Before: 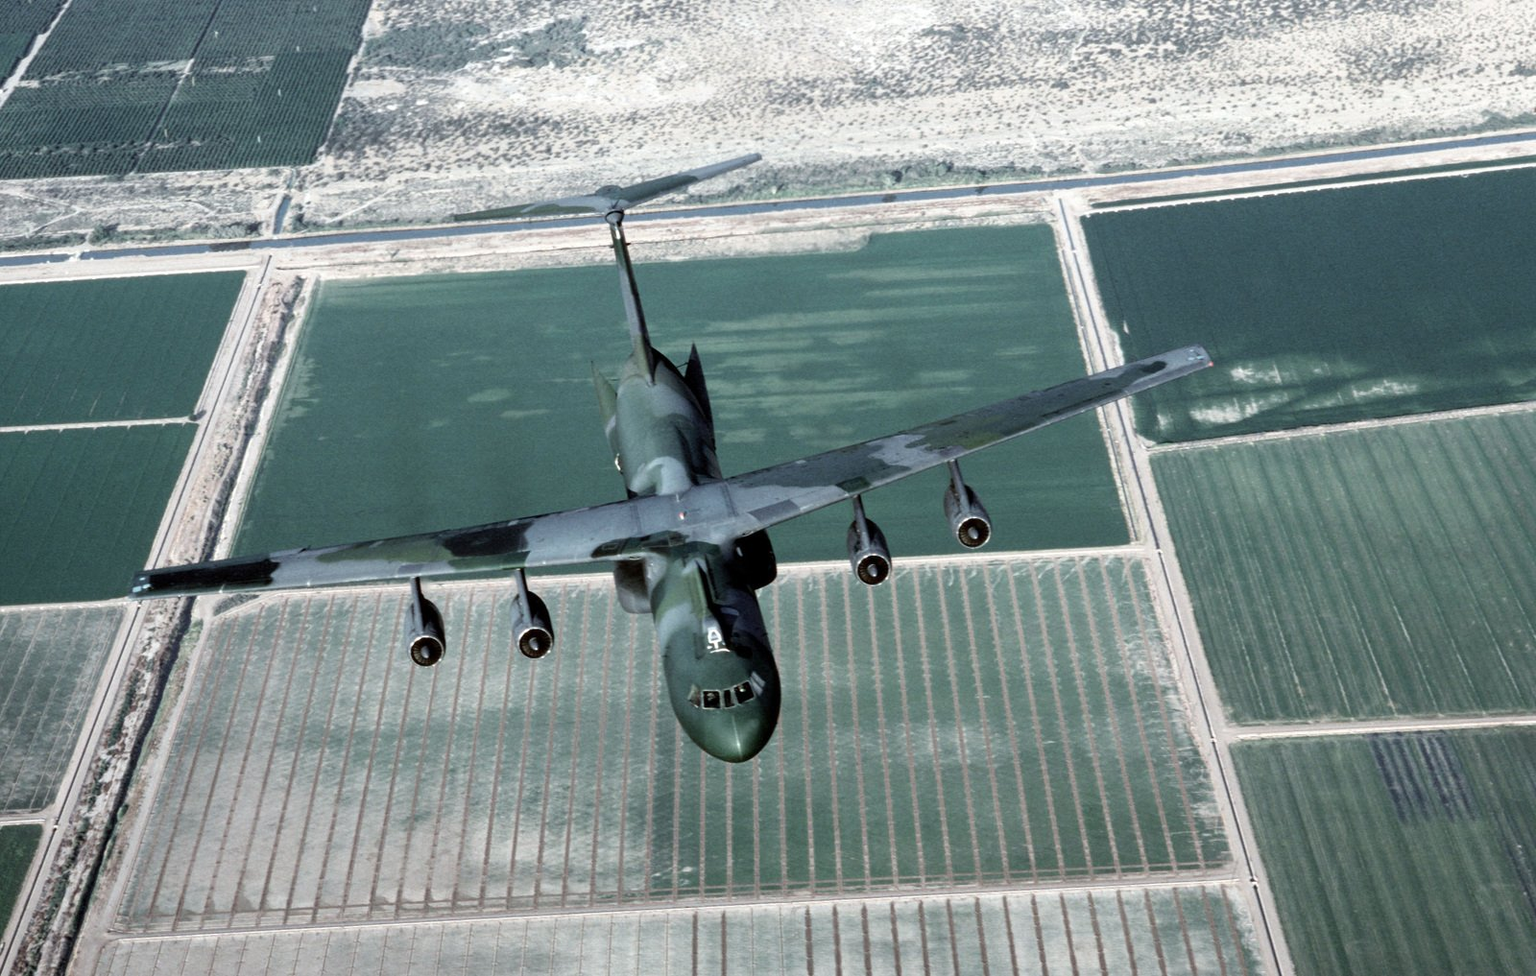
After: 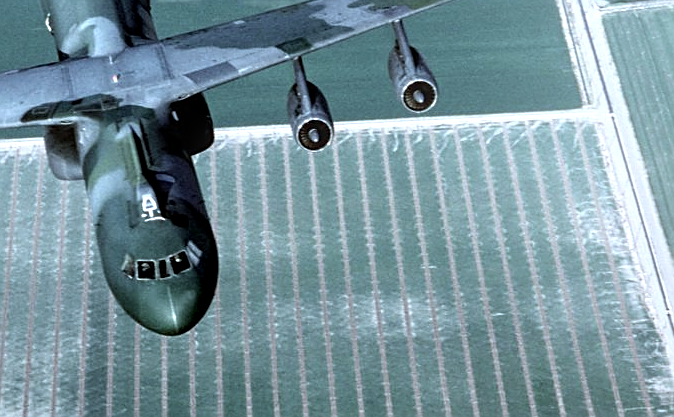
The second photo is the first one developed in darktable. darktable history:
tone equalizer: on, module defaults
crop: left 37.221%, top 45.169%, right 20.63%, bottom 13.777%
local contrast: detail 135%, midtone range 0.75
sharpen: on, module defaults
white balance: red 0.924, blue 1.095
bloom: on, module defaults
exposure: exposure 0.197 EV, compensate highlight preservation false
